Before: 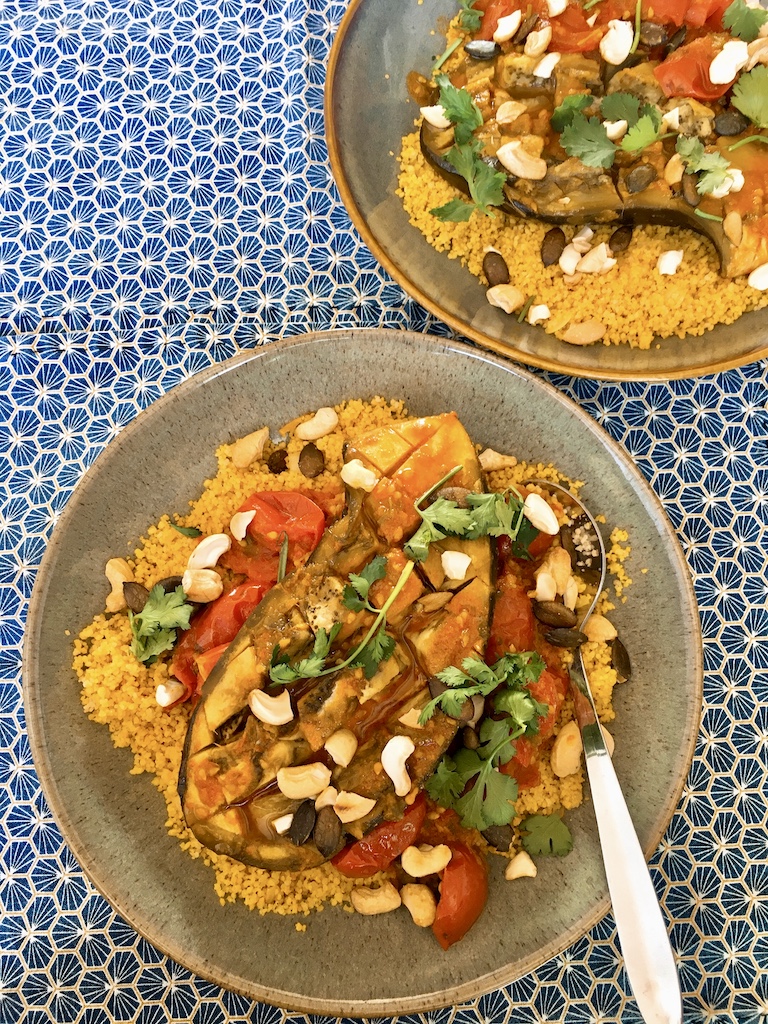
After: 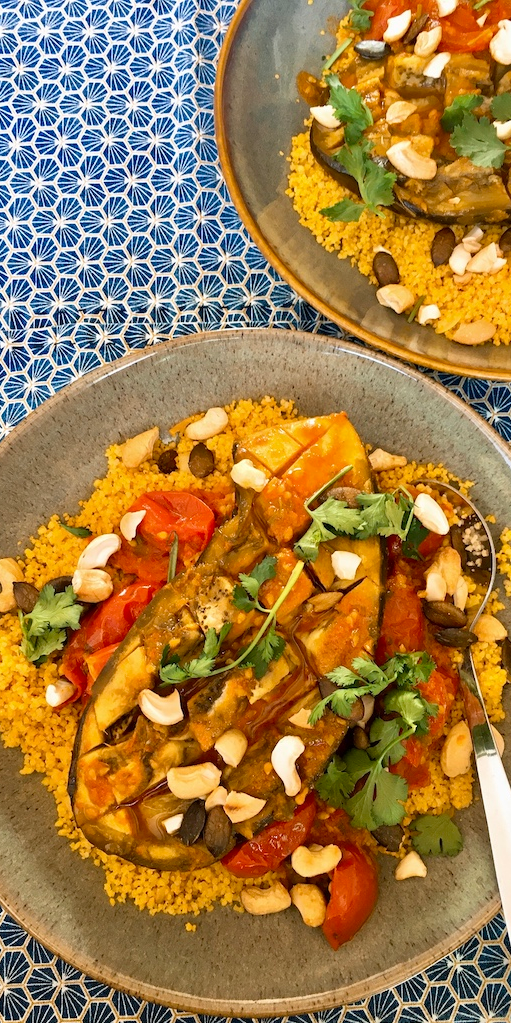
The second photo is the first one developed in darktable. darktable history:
crop and rotate: left 14.385%, right 18.948%
shadows and highlights: low approximation 0.01, soften with gaussian
